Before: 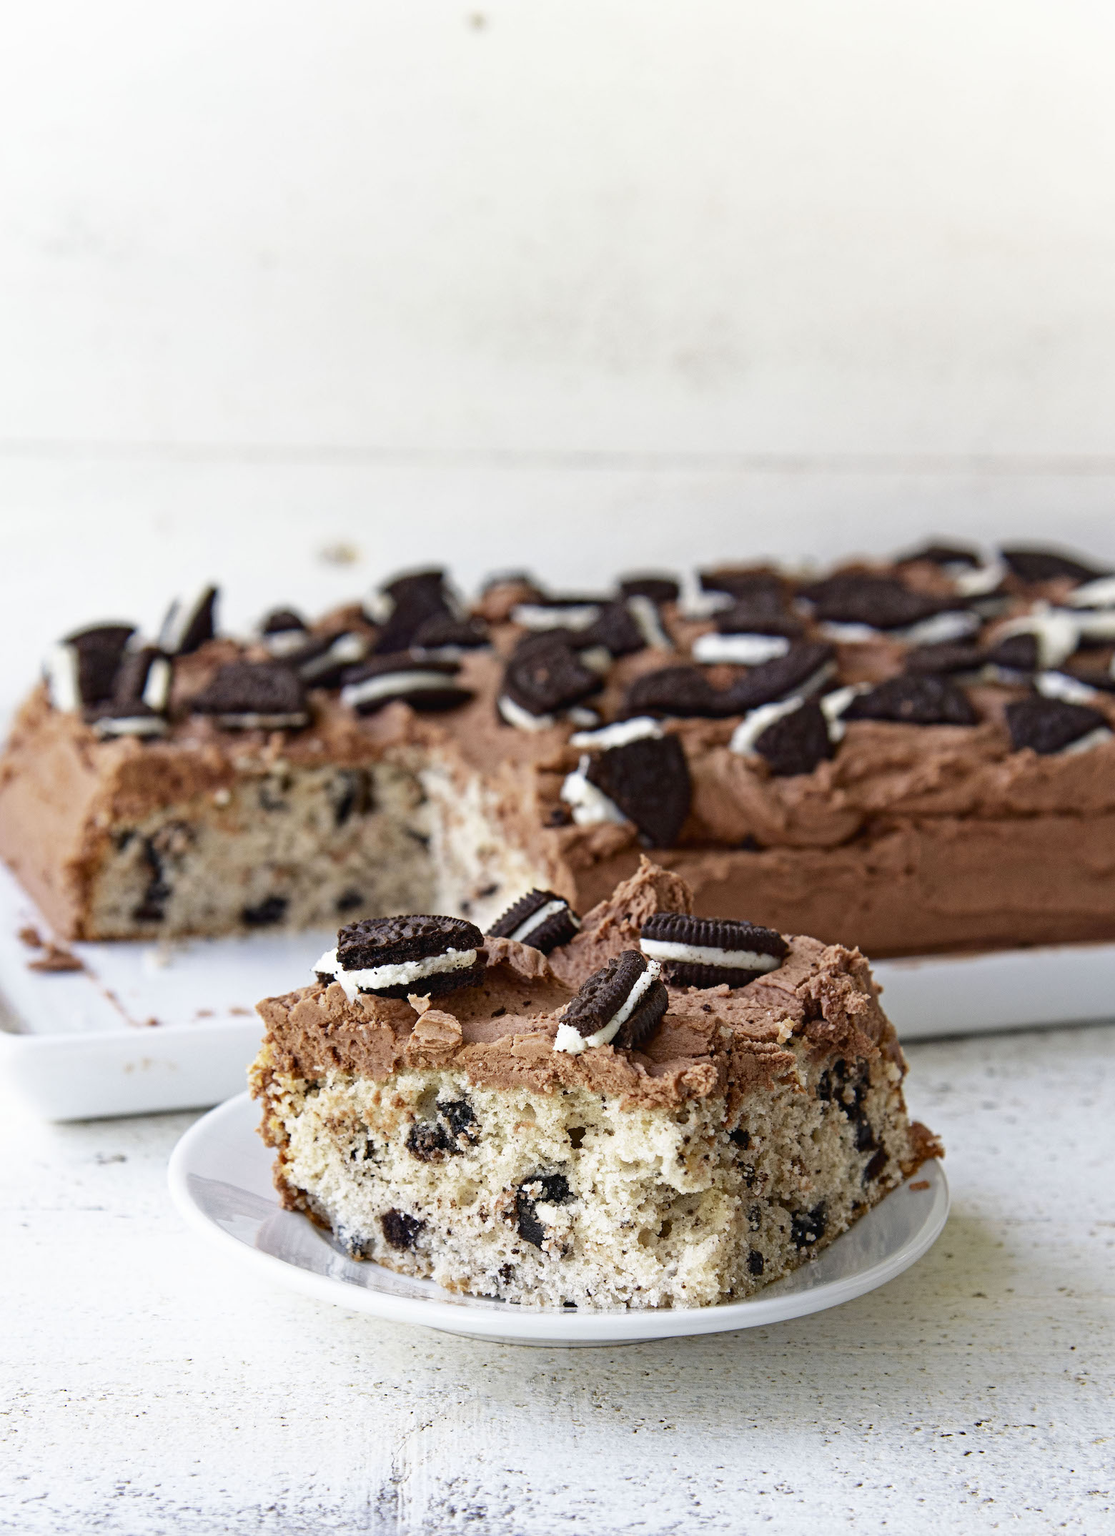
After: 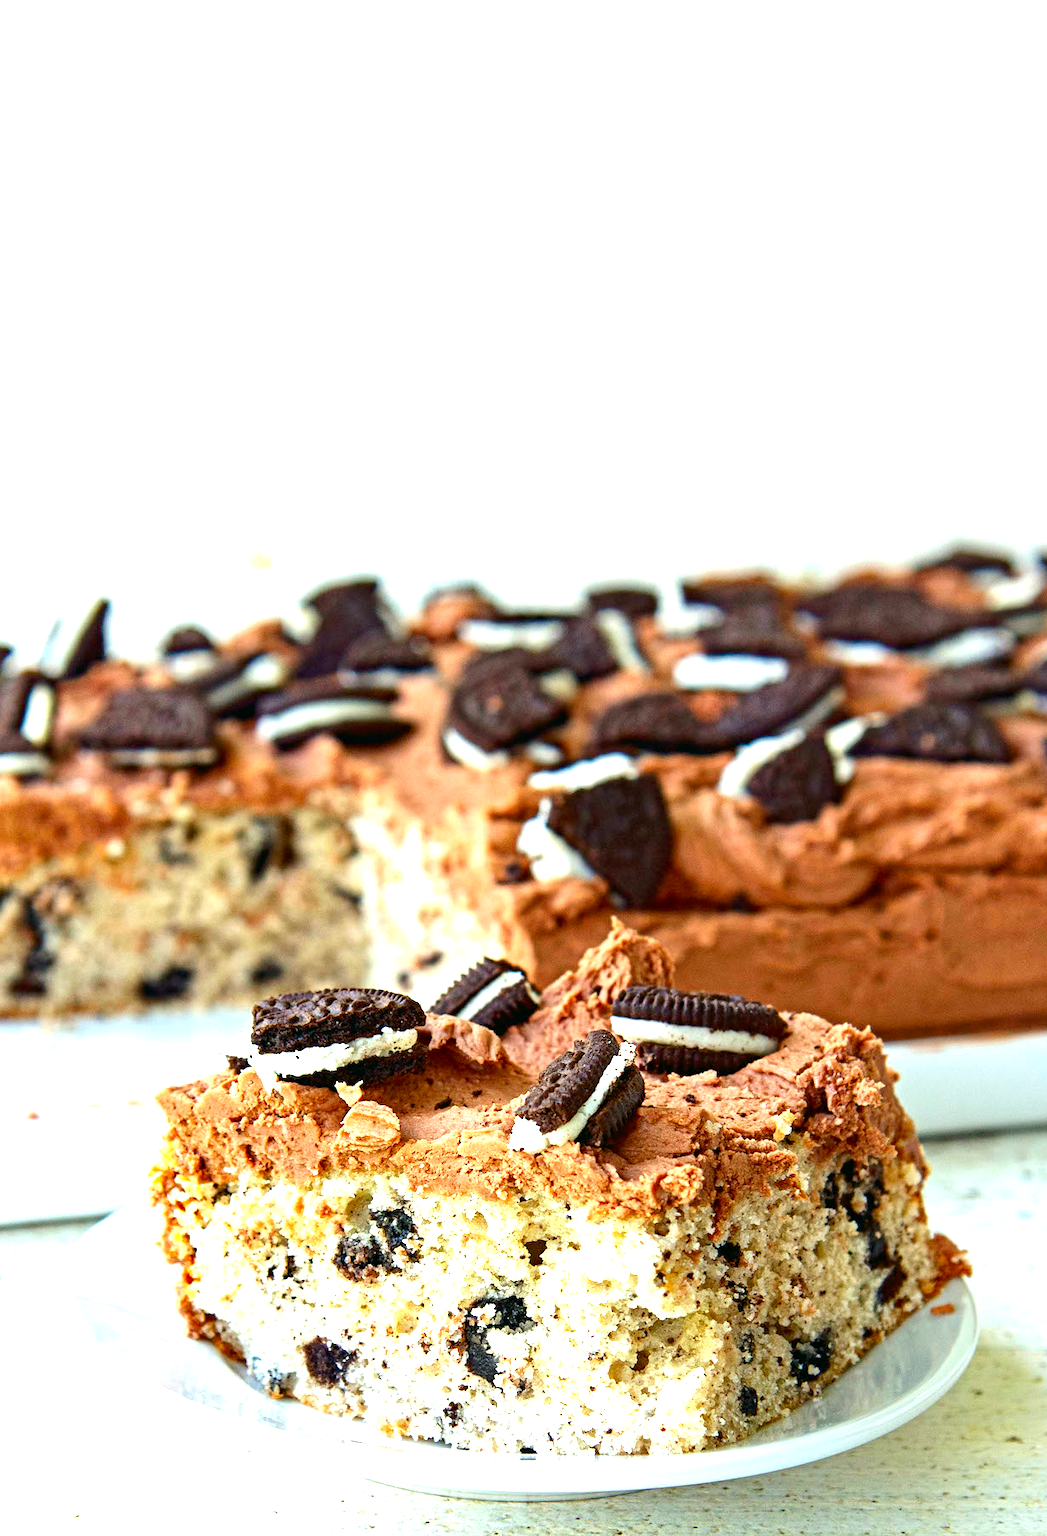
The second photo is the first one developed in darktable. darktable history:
exposure: exposure 1.137 EV, compensate highlight preservation false
crop: left 11.225%, top 5.381%, right 9.565%, bottom 10.314%
color correction: highlights a* -7.33, highlights b* 1.26, shadows a* -3.55, saturation 1.4
